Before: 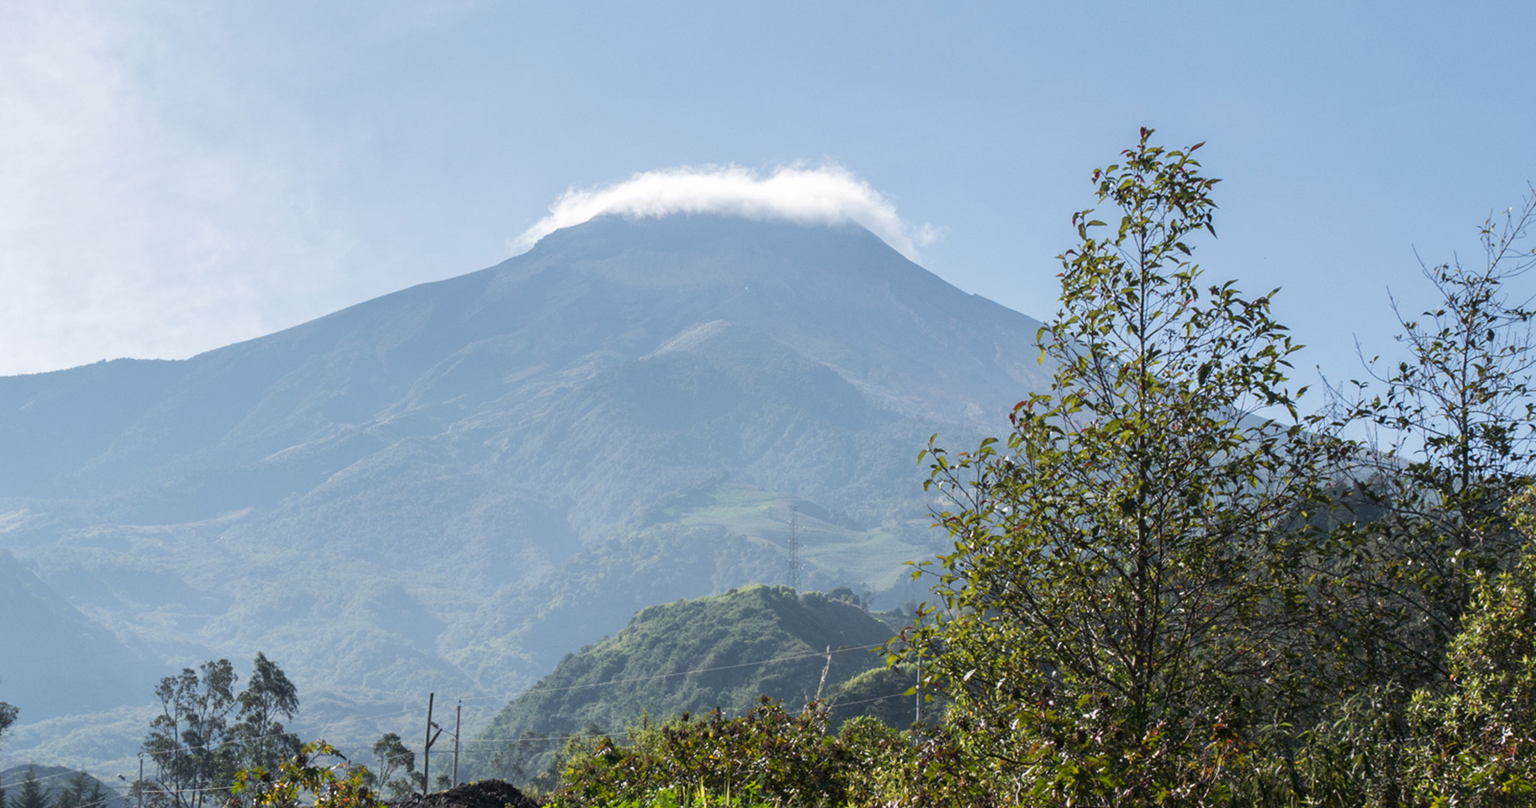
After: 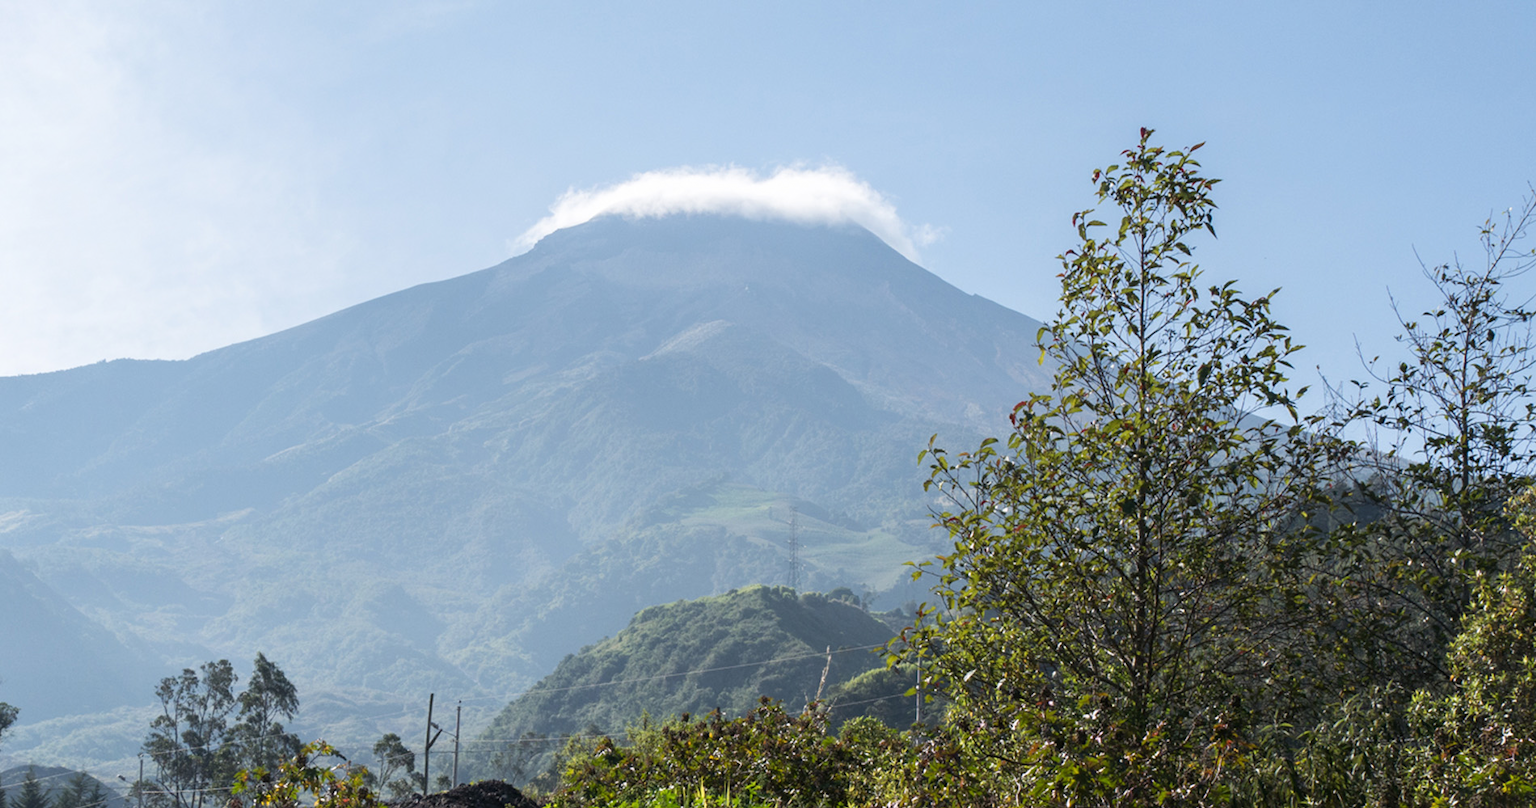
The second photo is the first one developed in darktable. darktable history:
shadows and highlights: shadows 0.496, highlights 40.64
